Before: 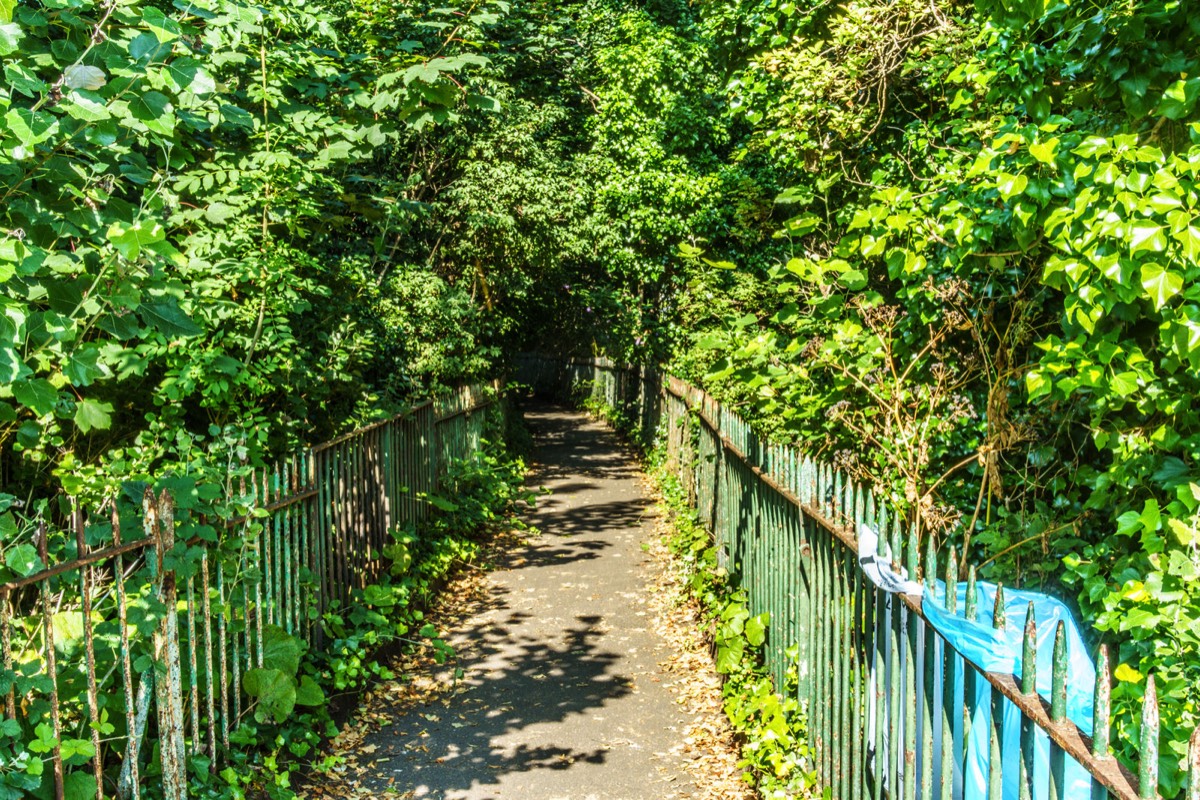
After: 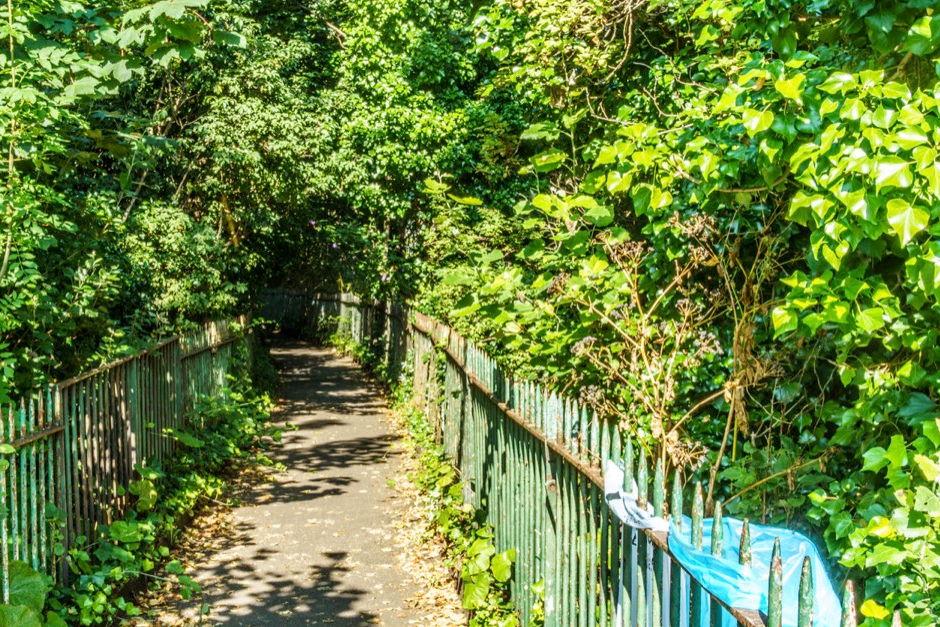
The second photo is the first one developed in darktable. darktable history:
crop and rotate: left 21.191%, top 8.102%, right 0.395%, bottom 13.444%
